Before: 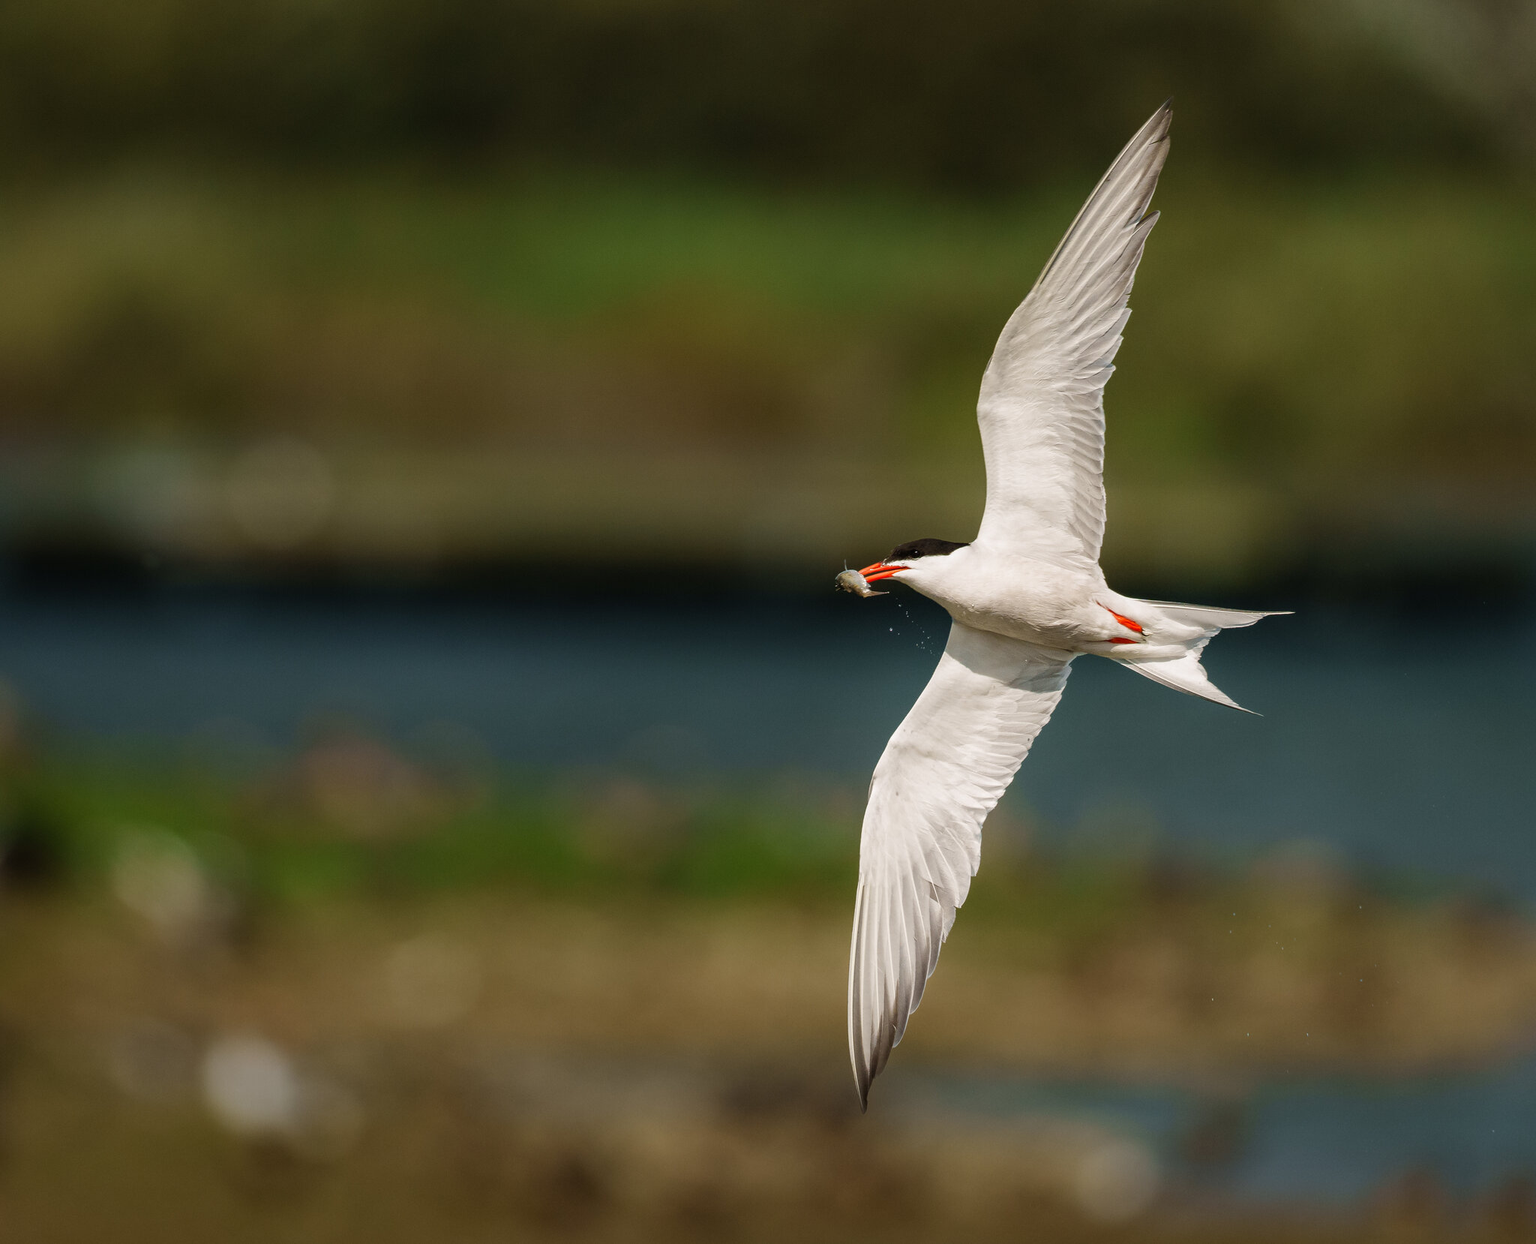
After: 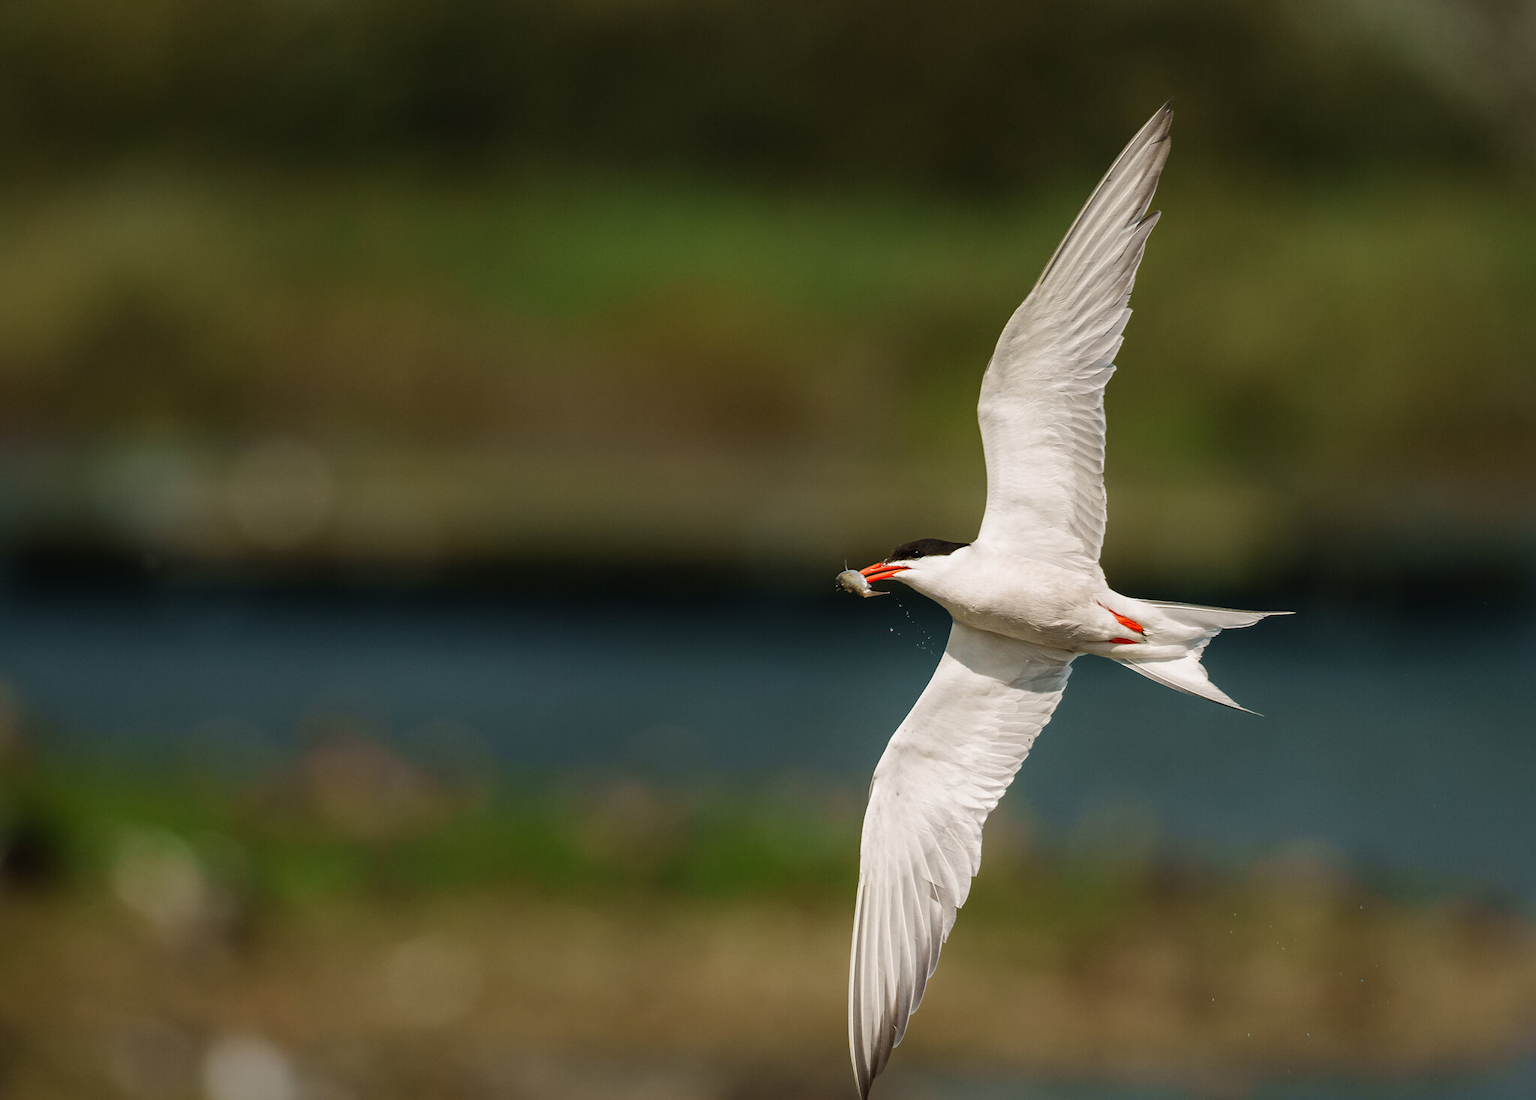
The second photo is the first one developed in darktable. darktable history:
crop and rotate: top 0%, bottom 11.54%
